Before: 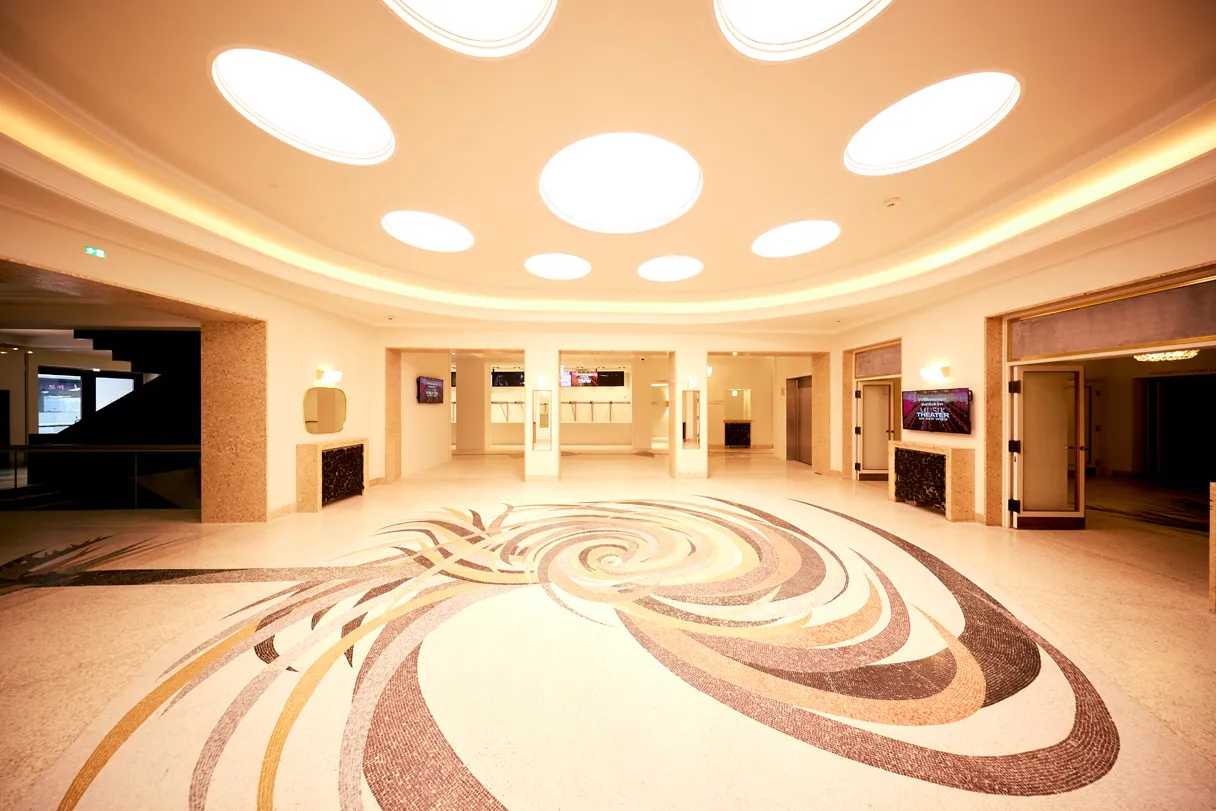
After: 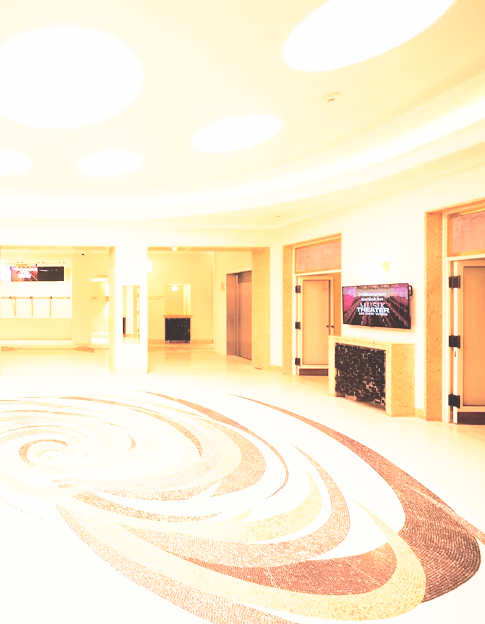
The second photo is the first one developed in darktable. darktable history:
crop: left 46.101%, top 13.015%, right 14.01%, bottom 10.018%
tone curve: curves: ch0 [(0, 0) (0.003, 0.079) (0.011, 0.083) (0.025, 0.088) (0.044, 0.095) (0.069, 0.106) (0.1, 0.115) (0.136, 0.127) (0.177, 0.152) (0.224, 0.198) (0.277, 0.263) (0.335, 0.371) (0.399, 0.483) (0.468, 0.582) (0.543, 0.664) (0.623, 0.726) (0.709, 0.793) (0.801, 0.842) (0.898, 0.896) (1, 1)], color space Lab, independent channels, preserve colors none
base curve: curves: ch0 [(0, 0) (0.495, 0.917) (1, 1)], preserve colors none
exposure: black level correction -0.024, exposure -0.118 EV, compensate highlight preservation false
